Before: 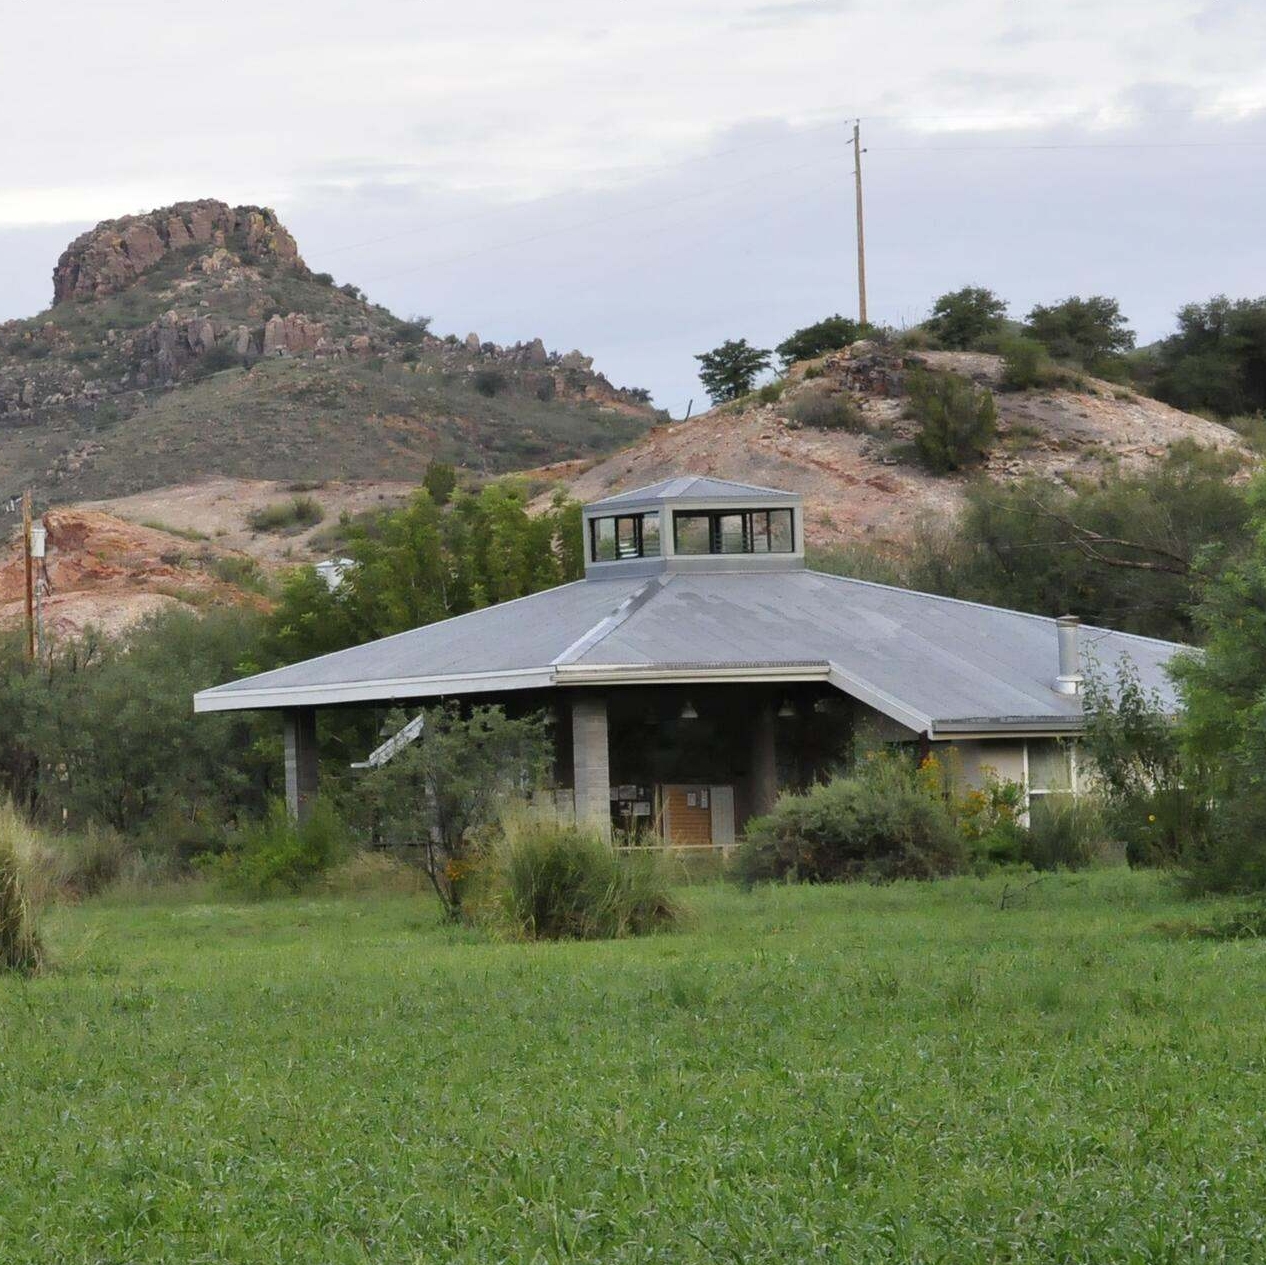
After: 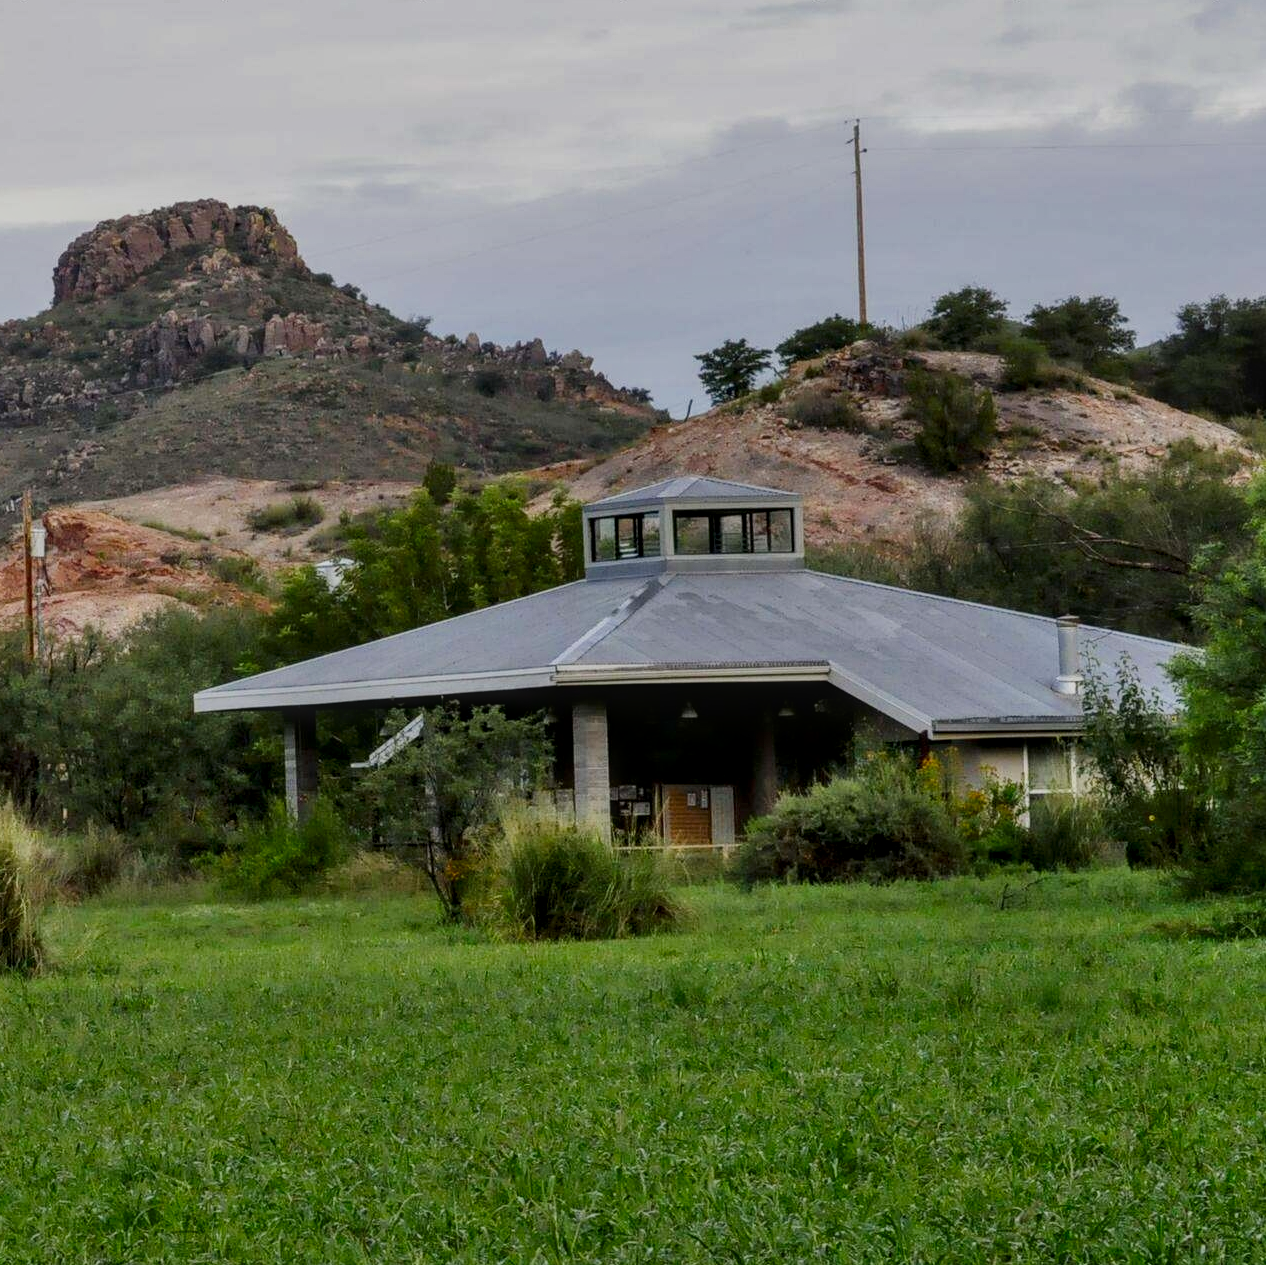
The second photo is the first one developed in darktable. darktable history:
filmic rgb: black relative exposure -7.99 EV, white relative exposure 3.79 EV, hardness 4.36, iterations of high-quality reconstruction 0
shadows and highlights: shadows 52.15, highlights -28.71, soften with gaussian
exposure: exposure 0.018 EV, compensate exposure bias true, compensate highlight preservation false
local contrast: highlights 4%, shadows 1%, detail 133%
contrast brightness saturation: brightness -0.252, saturation 0.198
